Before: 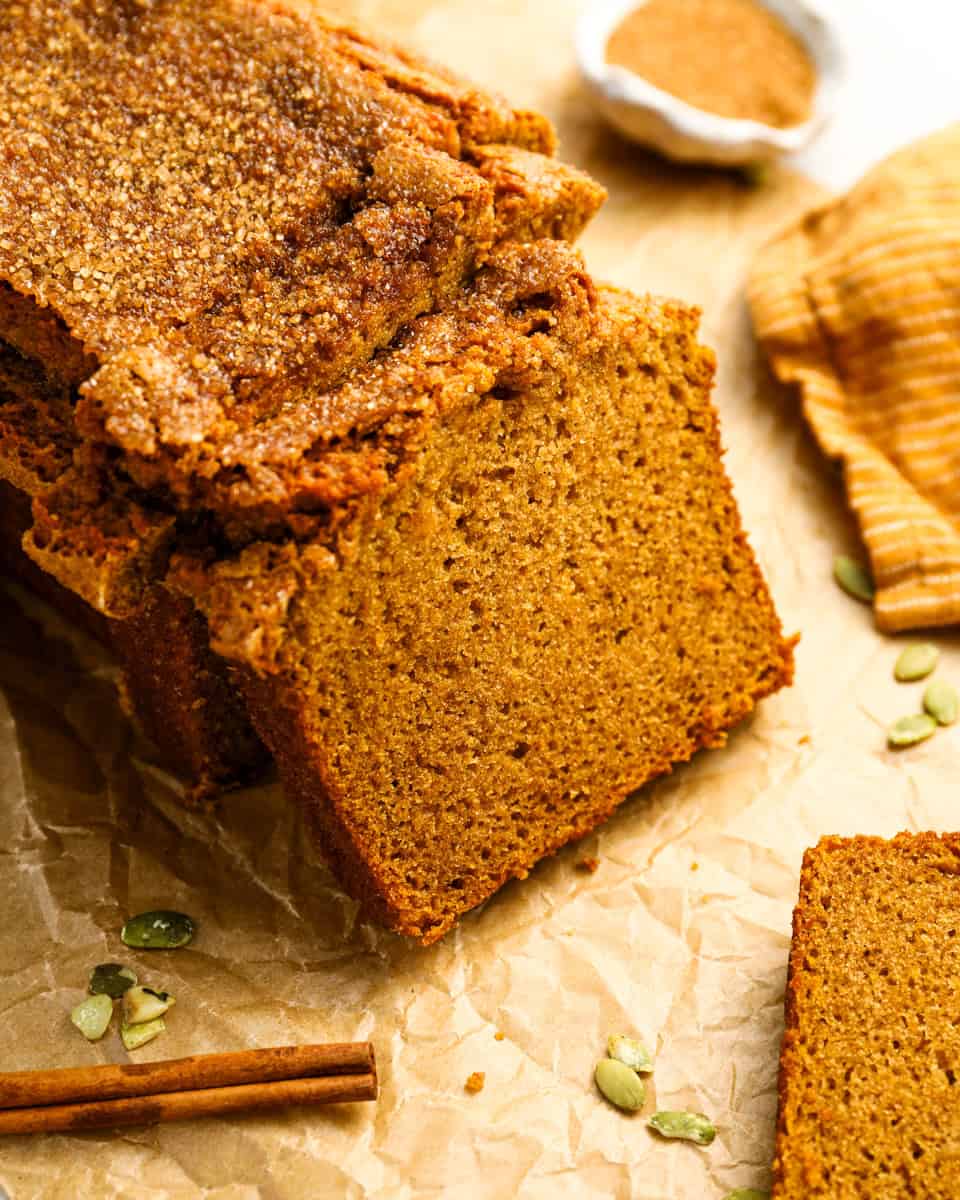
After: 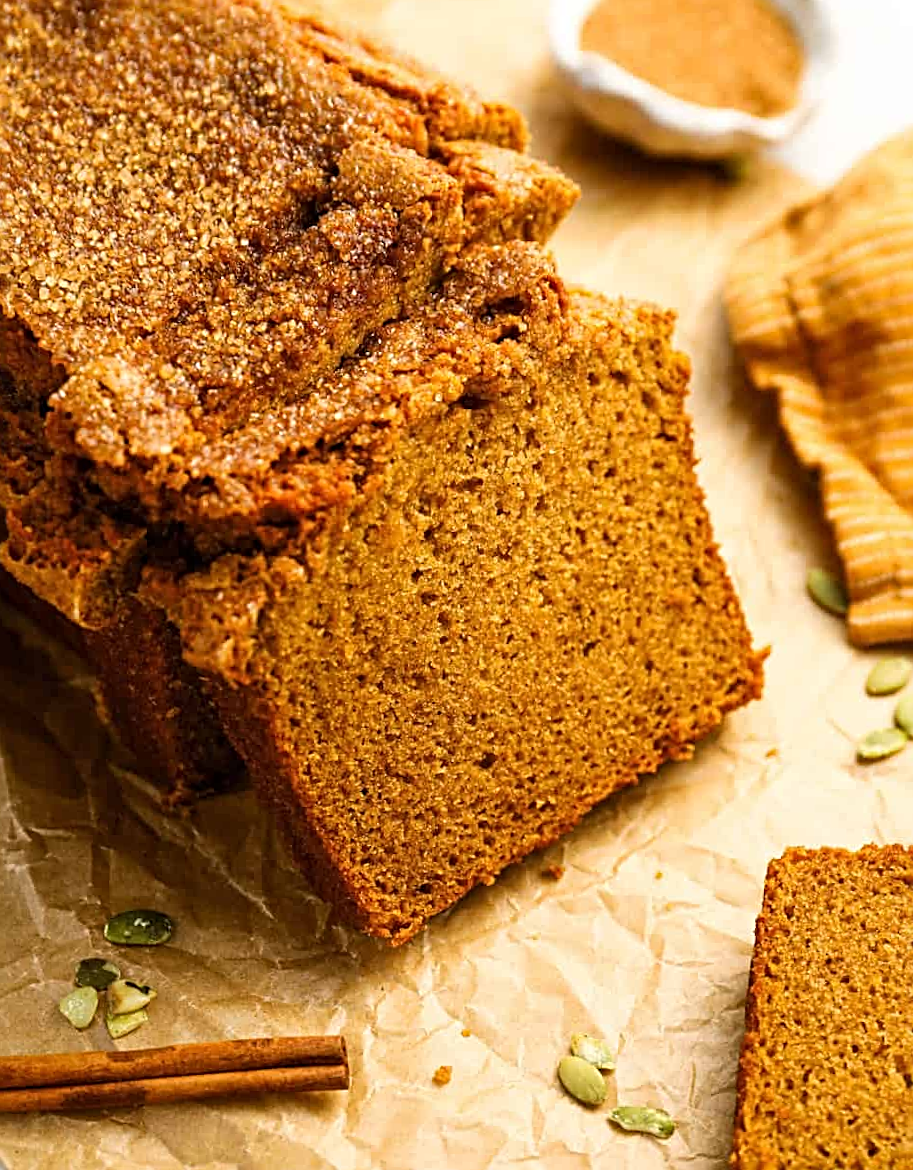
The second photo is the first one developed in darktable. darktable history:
rotate and perspective: rotation 0.074°, lens shift (vertical) 0.096, lens shift (horizontal) -0.041, crop left 0.043, crop right 0.952, crop top 0.024, crop bottom 0.979
sharpen: radius 2.767
